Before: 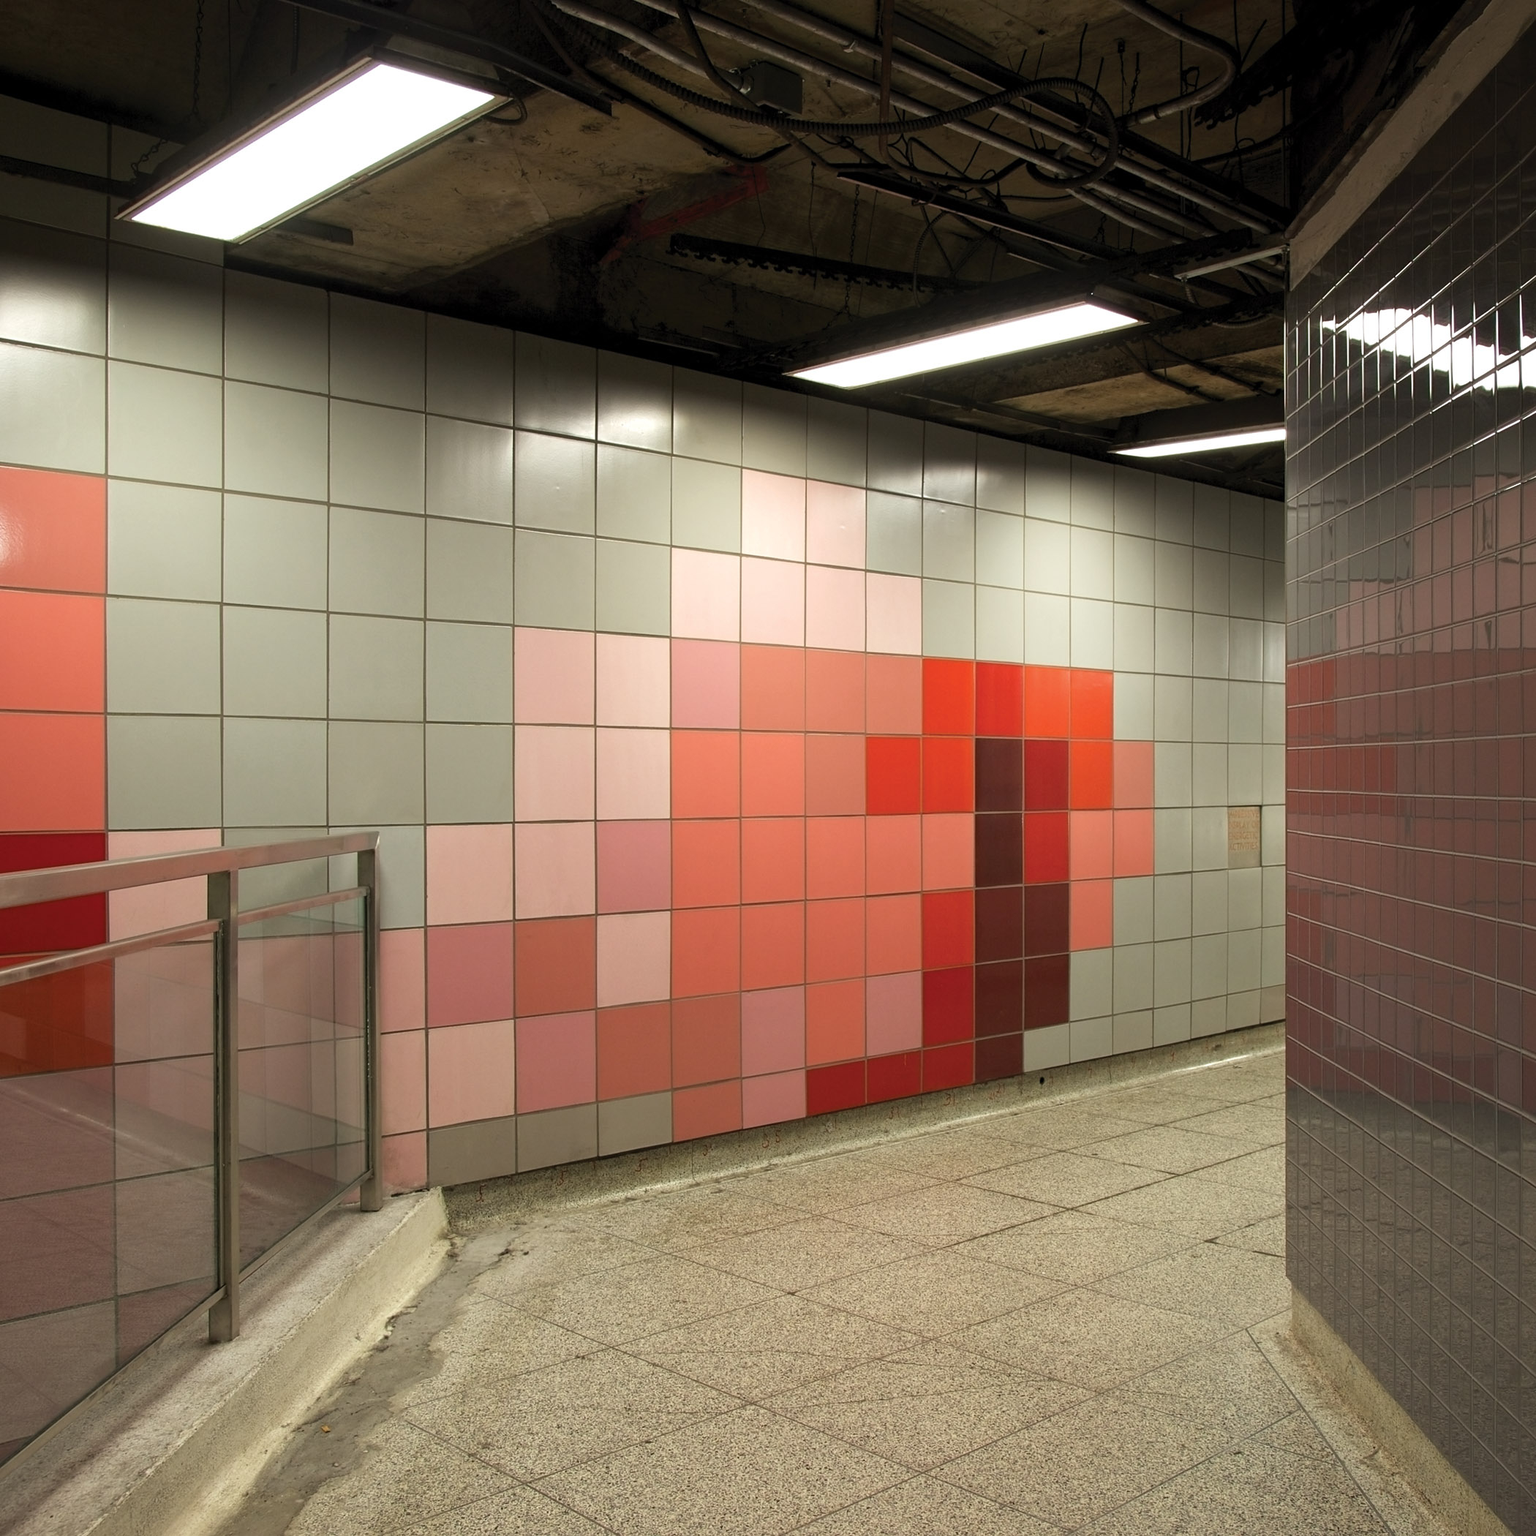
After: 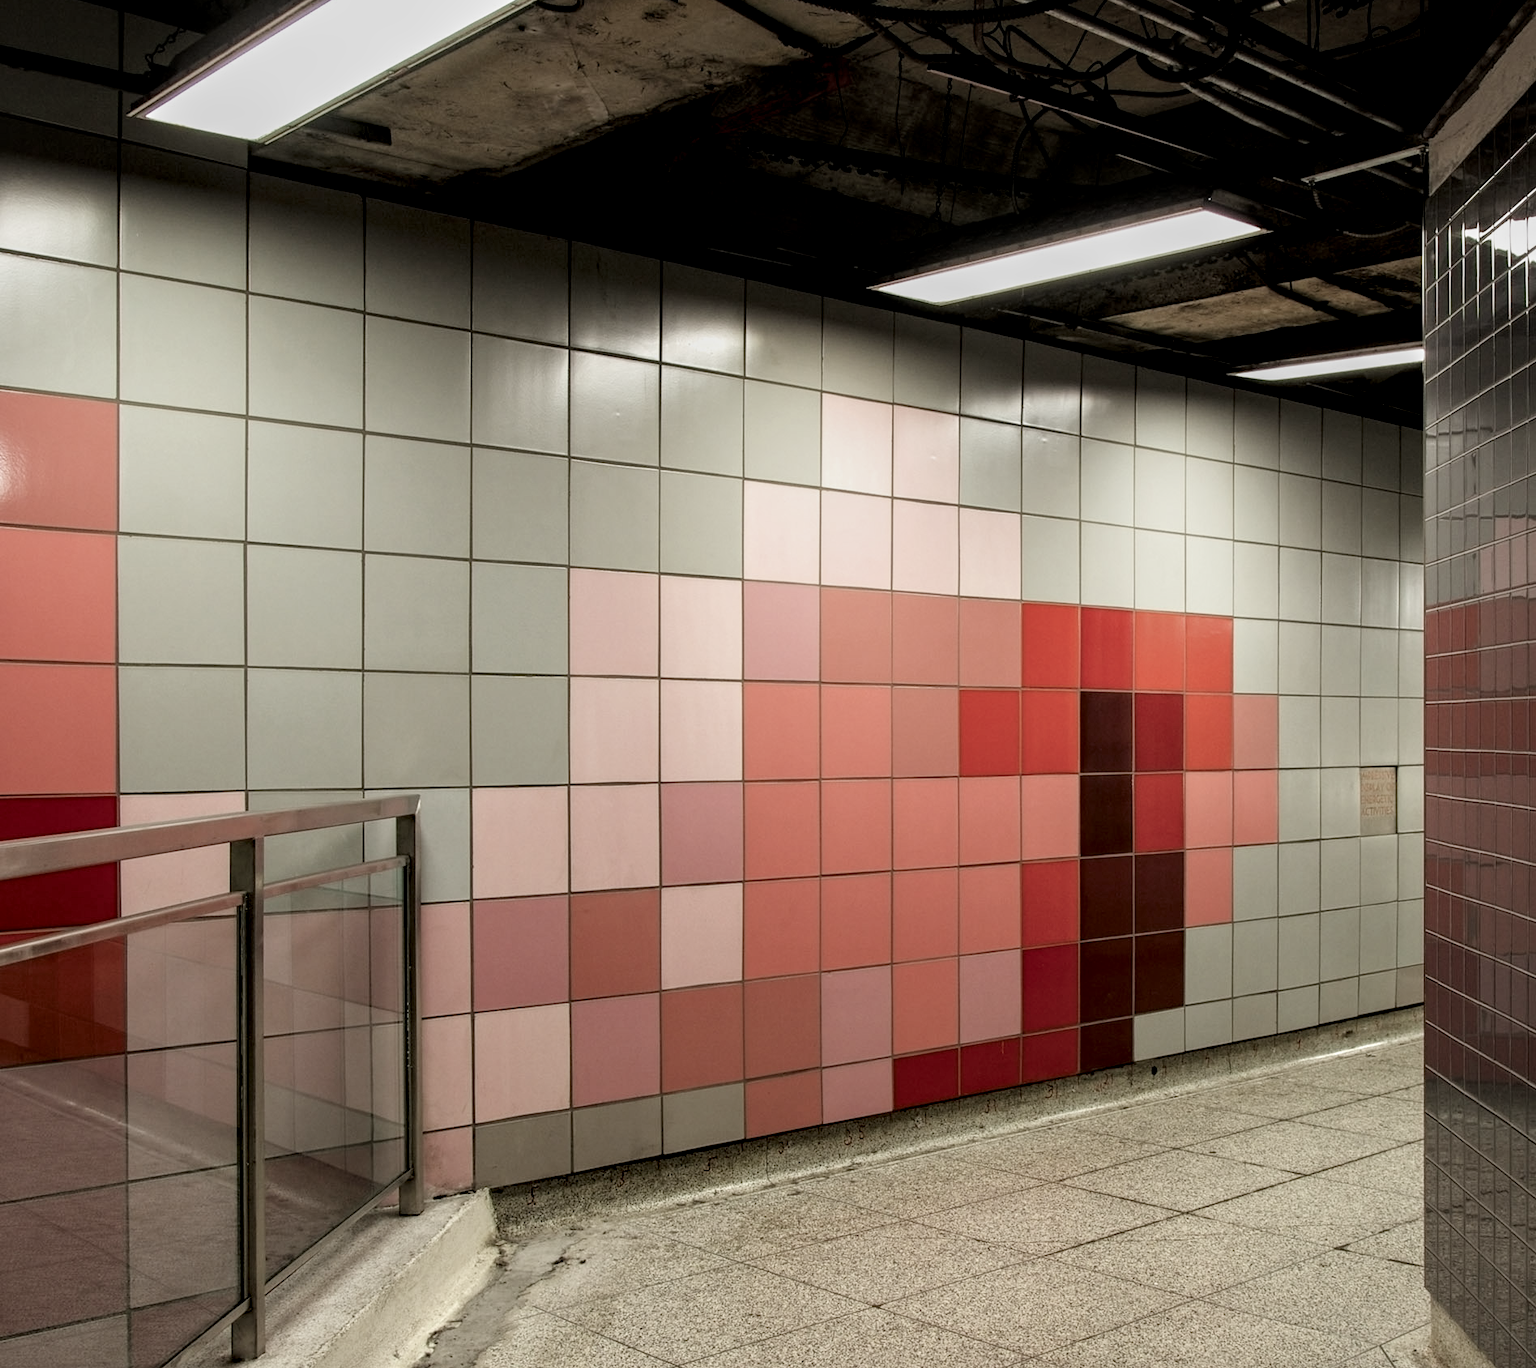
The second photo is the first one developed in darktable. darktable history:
crop: top 7.468%, right 9.683%, bottom 12.08%
color balance rgb: linear chroma grading › shadows -2.235%, linear chroma grading › highlights -14.3%, linear chroma grading › global chroma -9.491%, linear chroma grading › mid-tones -10.072%, perceptual saturation grading › global saturation 0.644%
filmic rgb: black relative exposure -8.01 EV, white relative exposure 3.86 EV, hardness 4.29
local contrast: detail 160%
